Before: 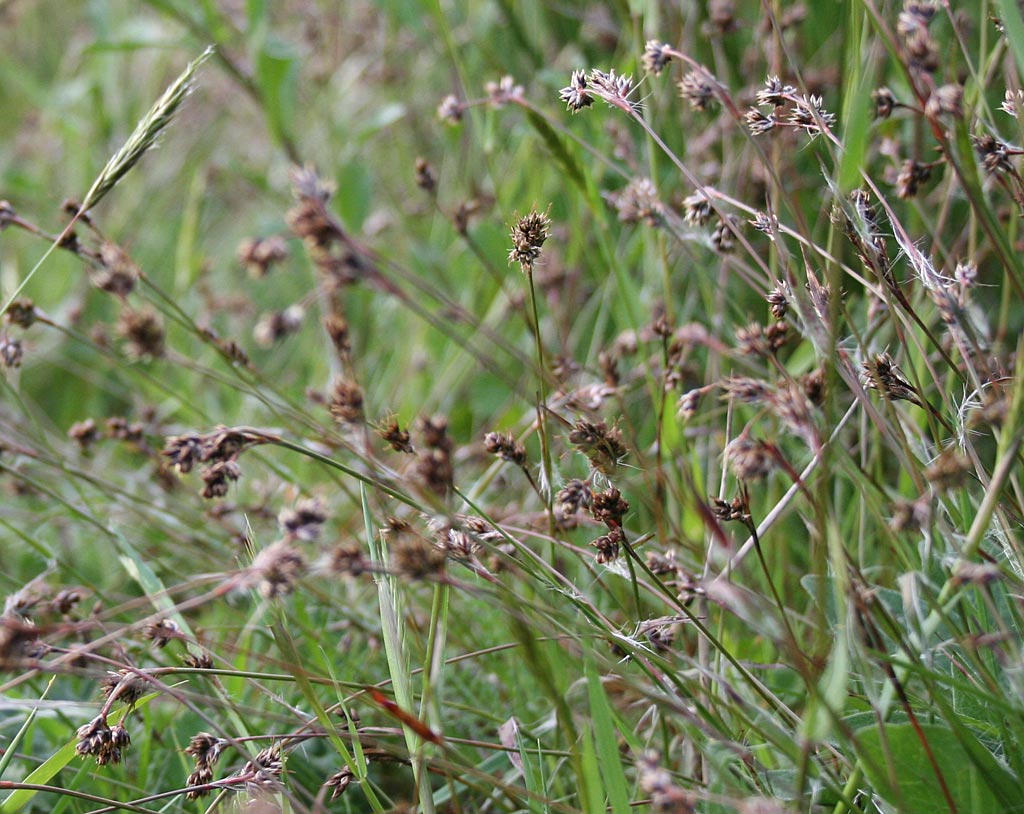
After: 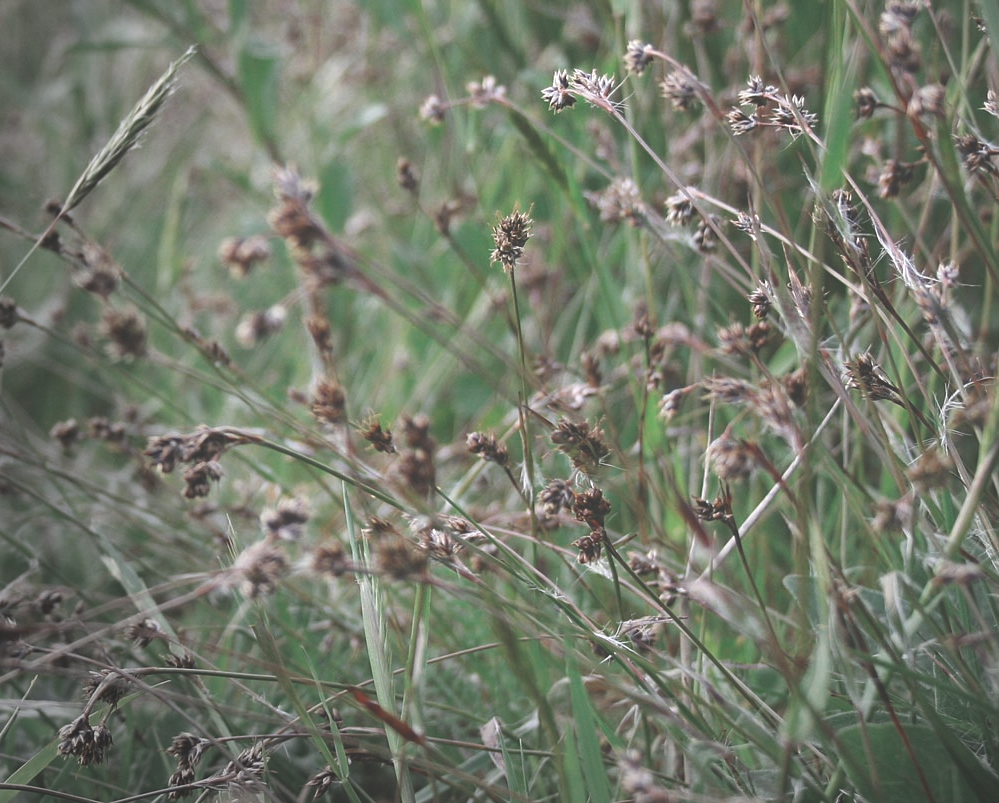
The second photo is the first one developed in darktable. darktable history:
crop and rotate: left 1.774%, right 0.633%, bottom 1.28%
contrast brightness saturation: saturation -0.05
color zones: curves: ch0 [(0, 0.5) (0.125, 0.4) (0.25, 0.5) (0.375, 0.4) (0.5, 0.4) (0.625, 0.35) (0.75, 0.35) (0.875, 0.5)]; ch1 [(0, 0.35) (0.125, 0.45) (0.25, 0.35) (0.375, 0.35) (0.5, 0.35) (0.625, 0.35) (0.75, 0.45) (0.875, 0.35)]; ch2 [(0, 0.6) (0.125, 0.5) (0.25, 0.5) (0.375, 0.6) (0.5, 0.6) (0.625, 0.5) (0.75, 0.5) (0.875, 0.5)]
vignetting: fall-off start 73.57%, center (0.22, -0.235)
exposure: black level correction -0.041, exposure 0.064 EV, compensate highlight preservation false
